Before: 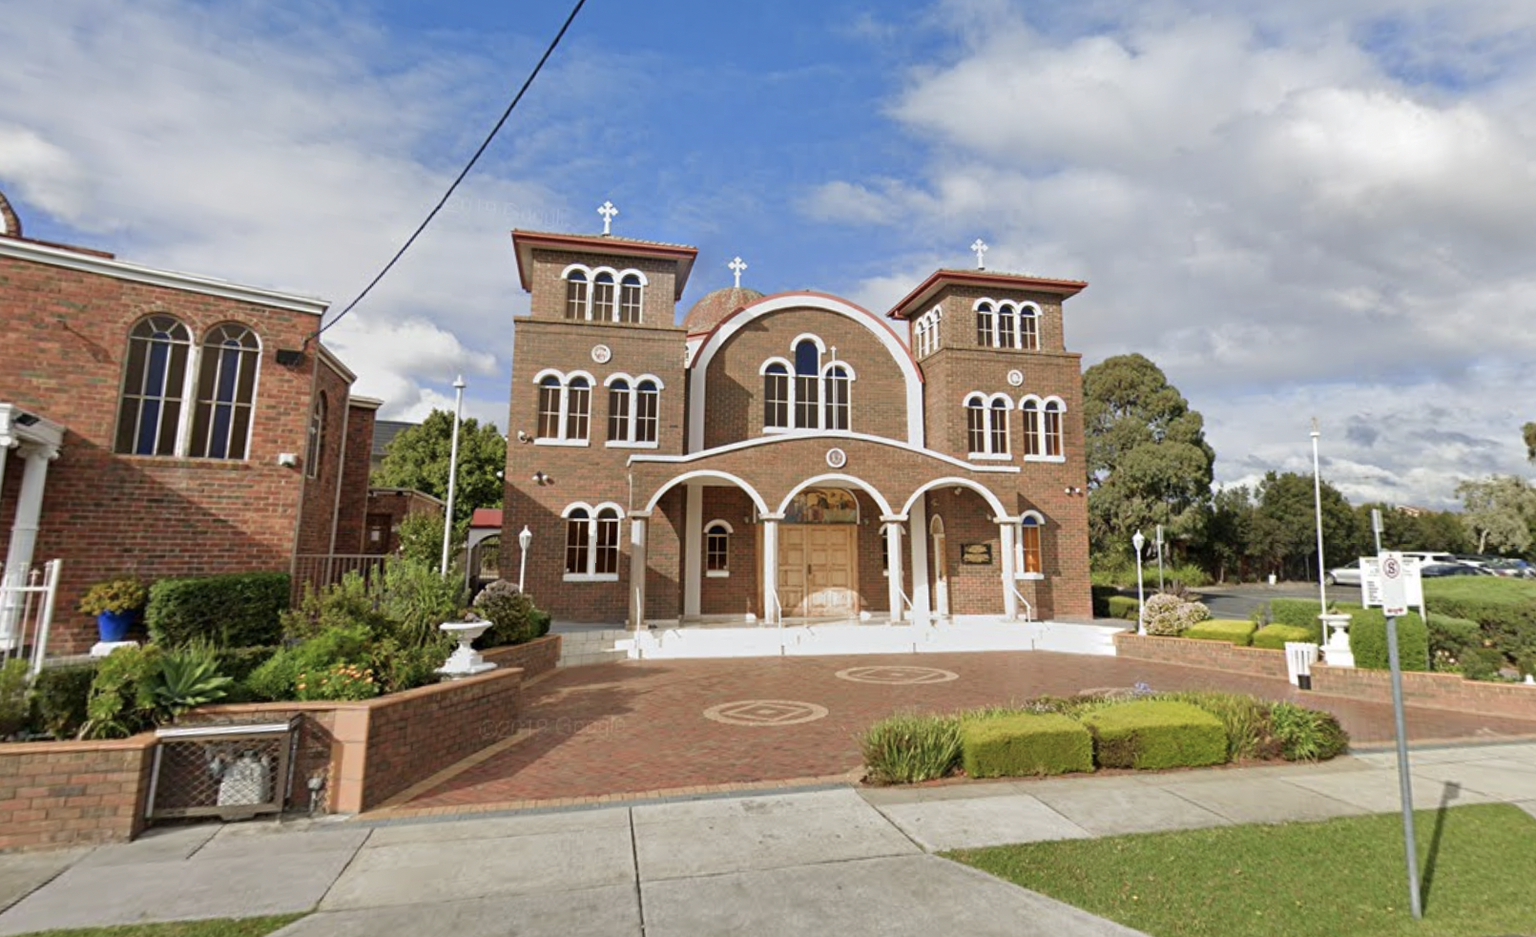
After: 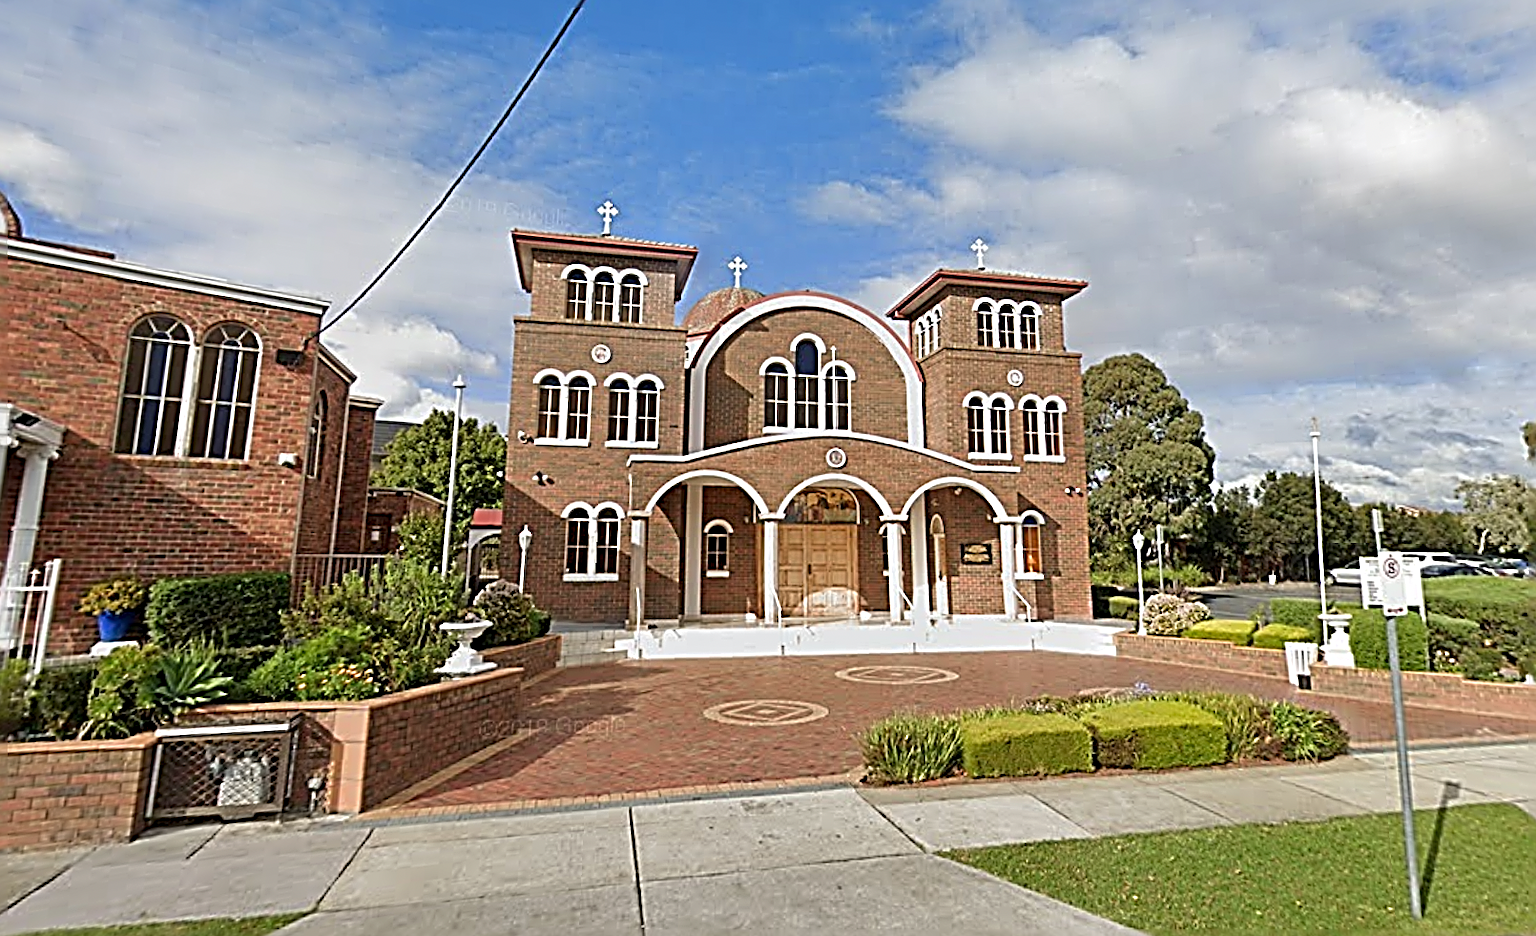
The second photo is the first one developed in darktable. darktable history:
sharpen: radius 3.173, amount 1.729
